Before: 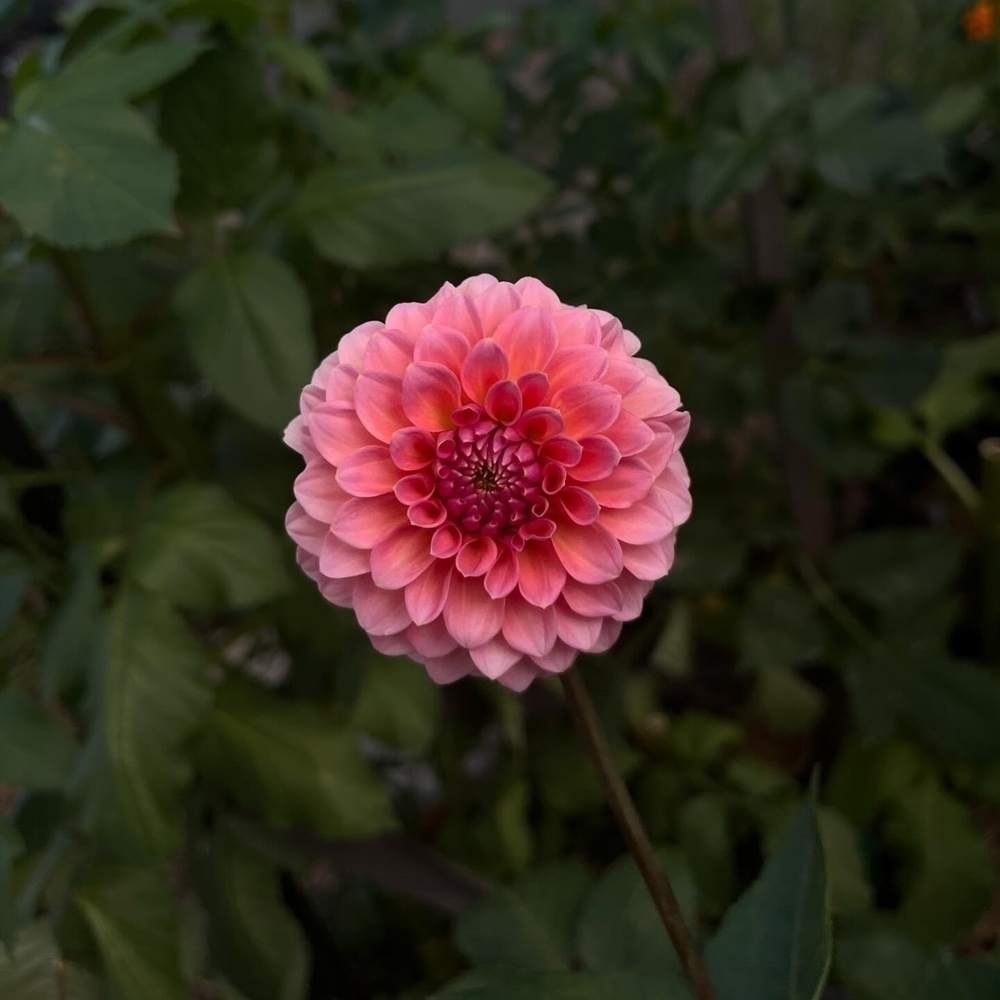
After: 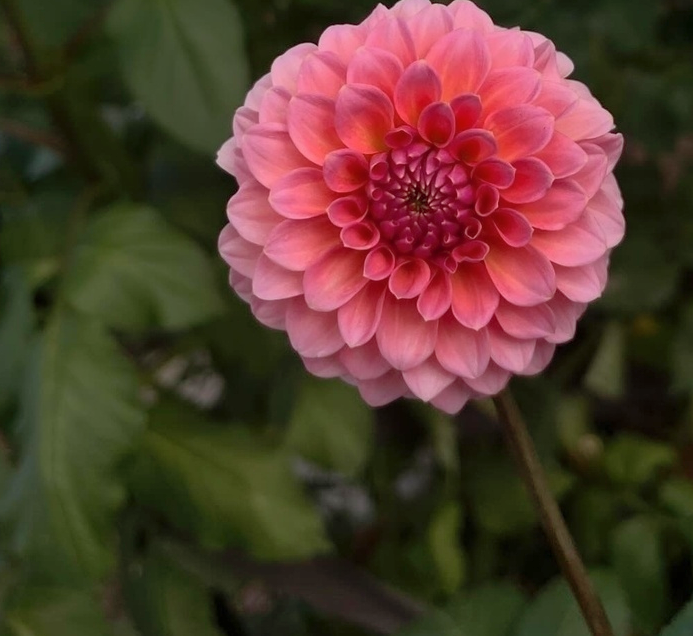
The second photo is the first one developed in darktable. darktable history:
crop: left 6.748%, top 27.838%, right 23.901%, bottom 8.497%
shadows and highlights: on, module defaults
